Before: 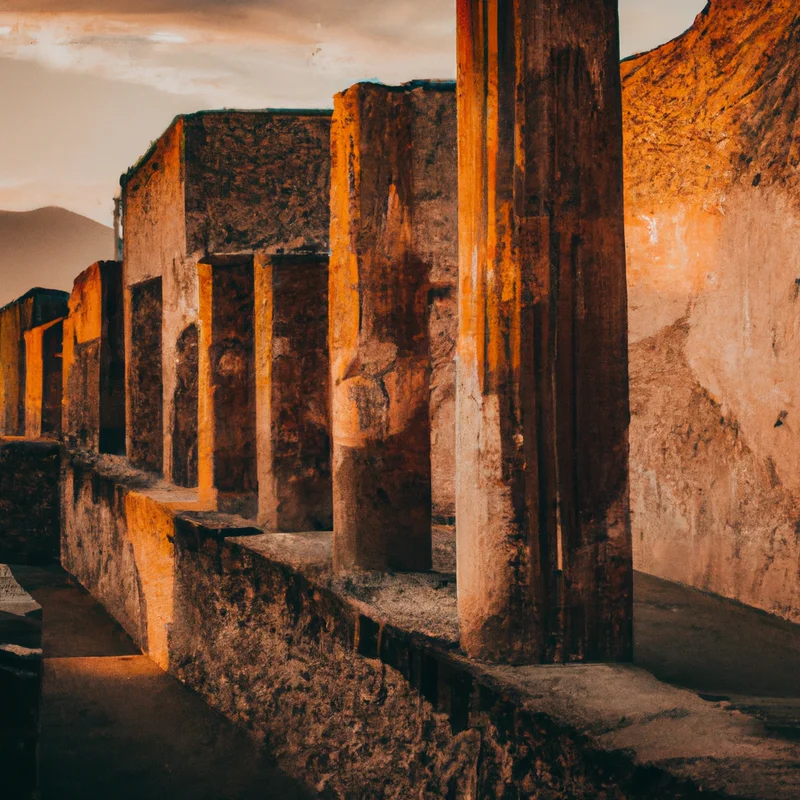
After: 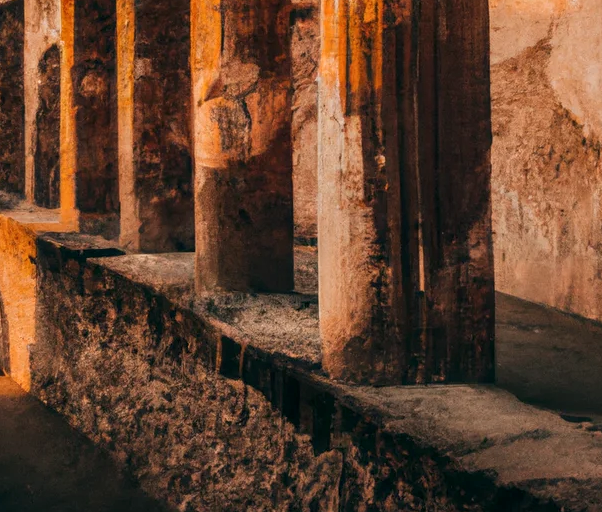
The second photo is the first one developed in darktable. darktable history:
crop and rotate: left 17.294%, top 34.945%, right 7.386%, bottom 0.997%
local contrast: on, module defaults
